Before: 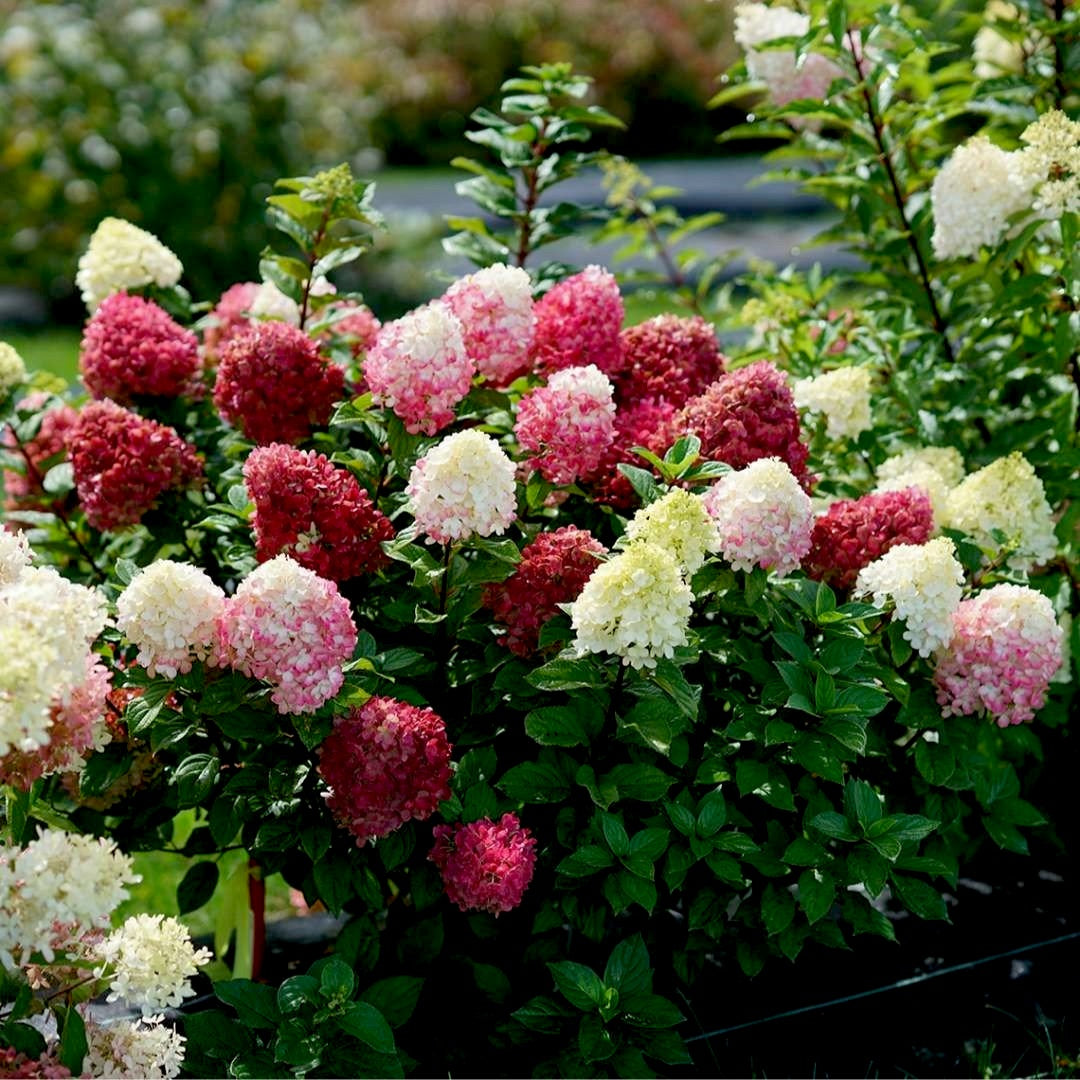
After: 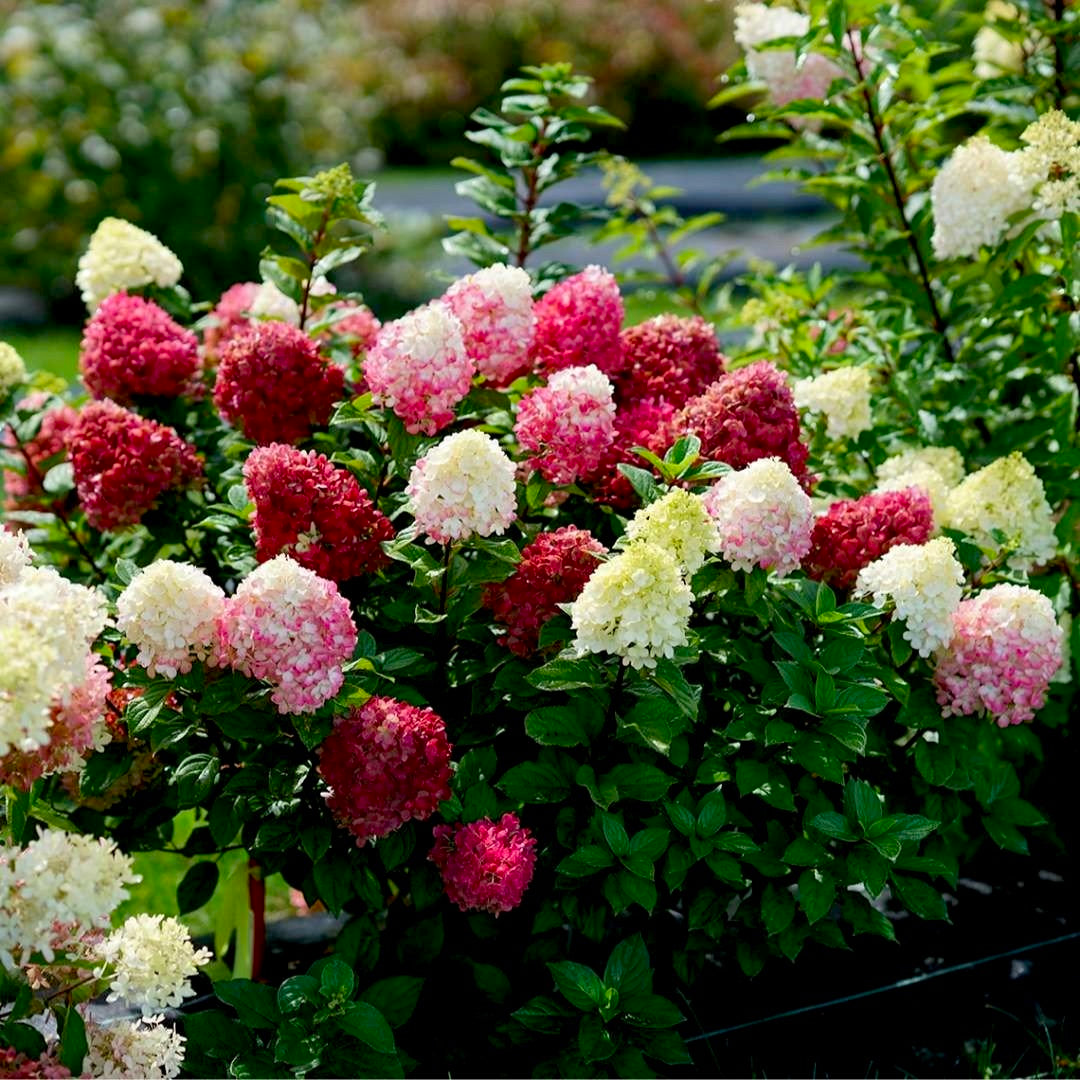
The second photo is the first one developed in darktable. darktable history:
contrast brightness saturation: contrast 0.042, saturation 0.16
tone equalizer: edges refinement/feathering 500, mask exposure compensation -1.57 EV, preserve details no
